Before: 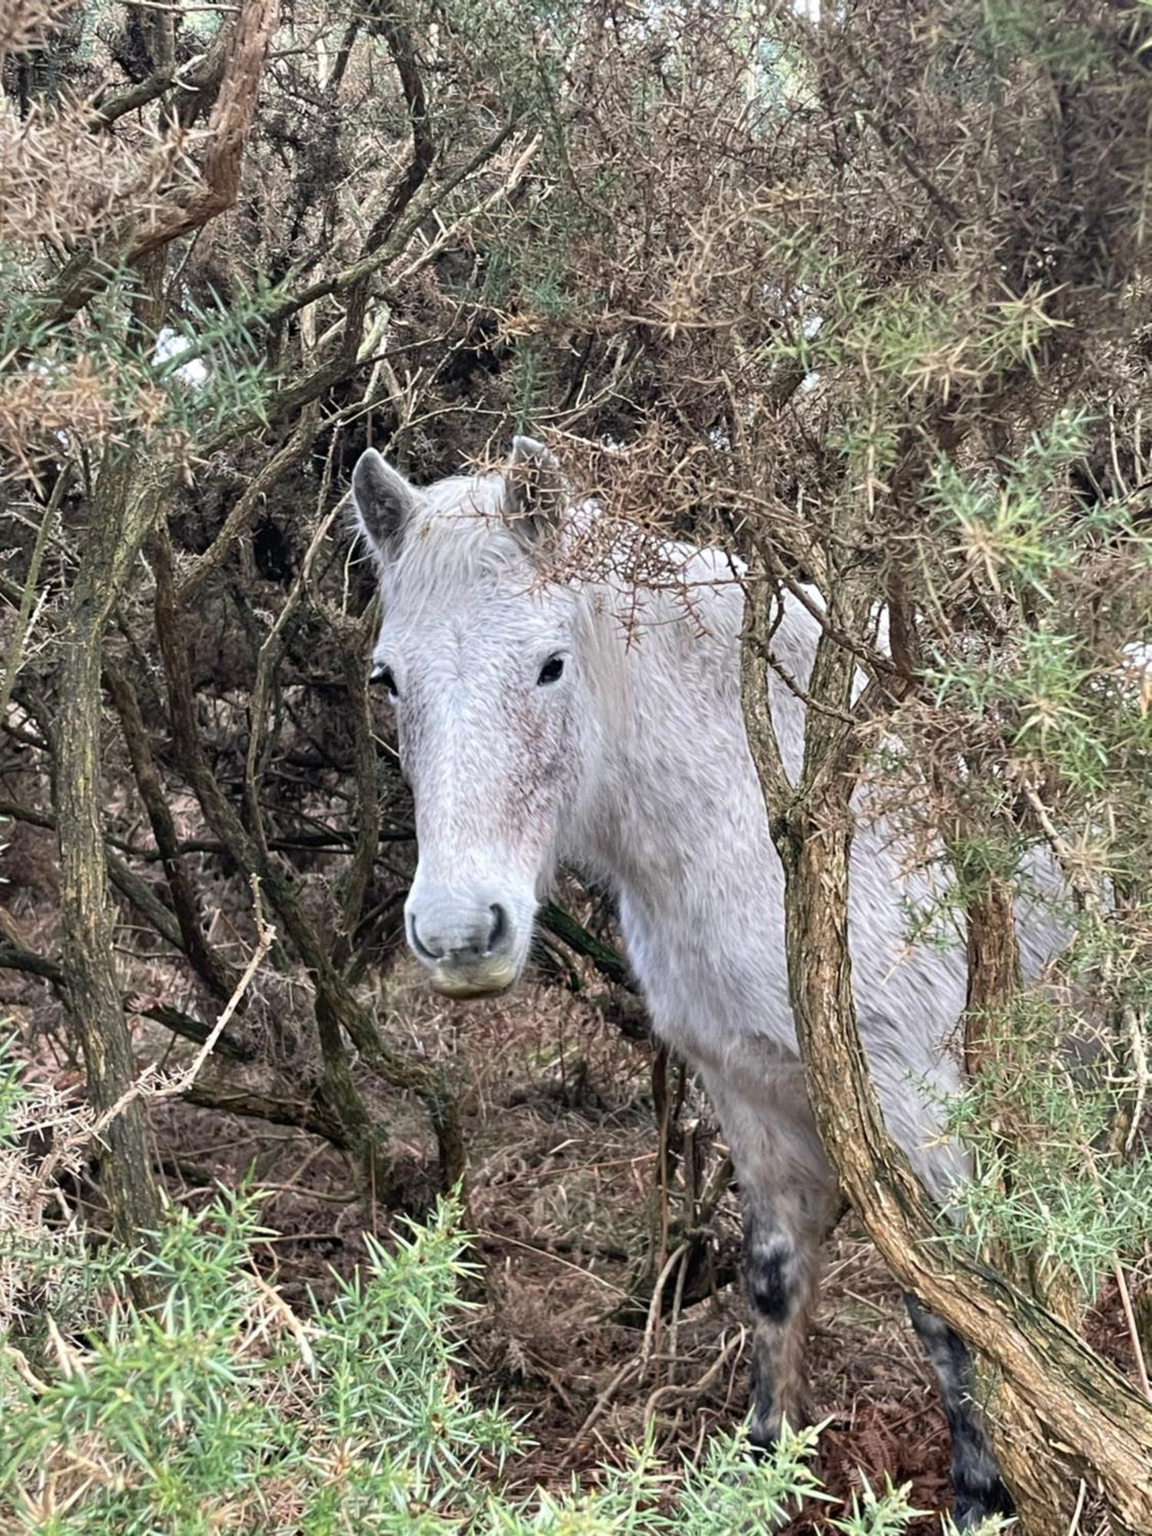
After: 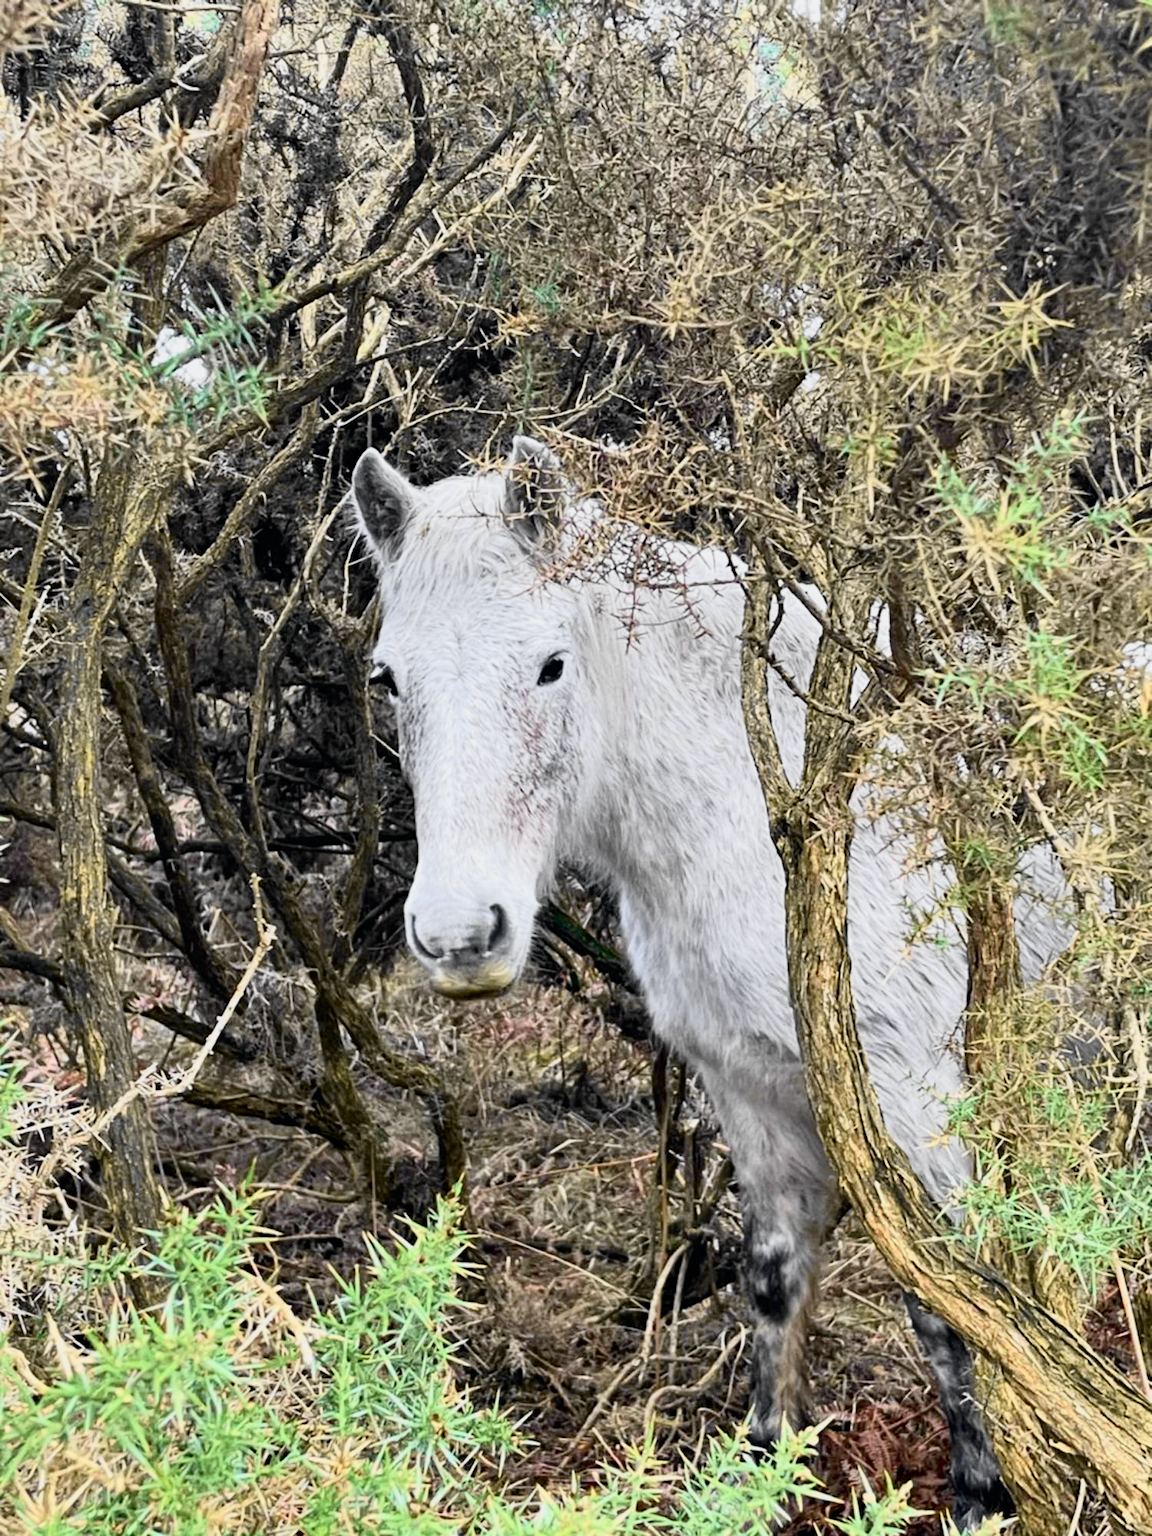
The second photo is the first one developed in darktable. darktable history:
tone curve: curves: ch0 [(0, 0) (0.078, 0.029) (0.265, 0.241) (0.507, 0.56) (0.744, 0.826) (1, 0.948)]; ch1 [(0, 0) (0.346, 0.307) (0.418, 0.383) (0.46, 0.439) (0.482, 0.493) (0.502, 0.5) (0.517, 0.506) (0.55, 0.557) (0.601, 0.637) (0.666, 0.7) (1, 1)]; ch2 [(0, 0) (0.346, 0.34) (0.431, 0.45) (0.485, 0.494) (0.5, 0.498) (0.508, 0.499) (0.532, 0.546) (0.579, 0.628) (0.625, 0.668) (1, 1)], color space Lab, independent channels, preserve colors none
